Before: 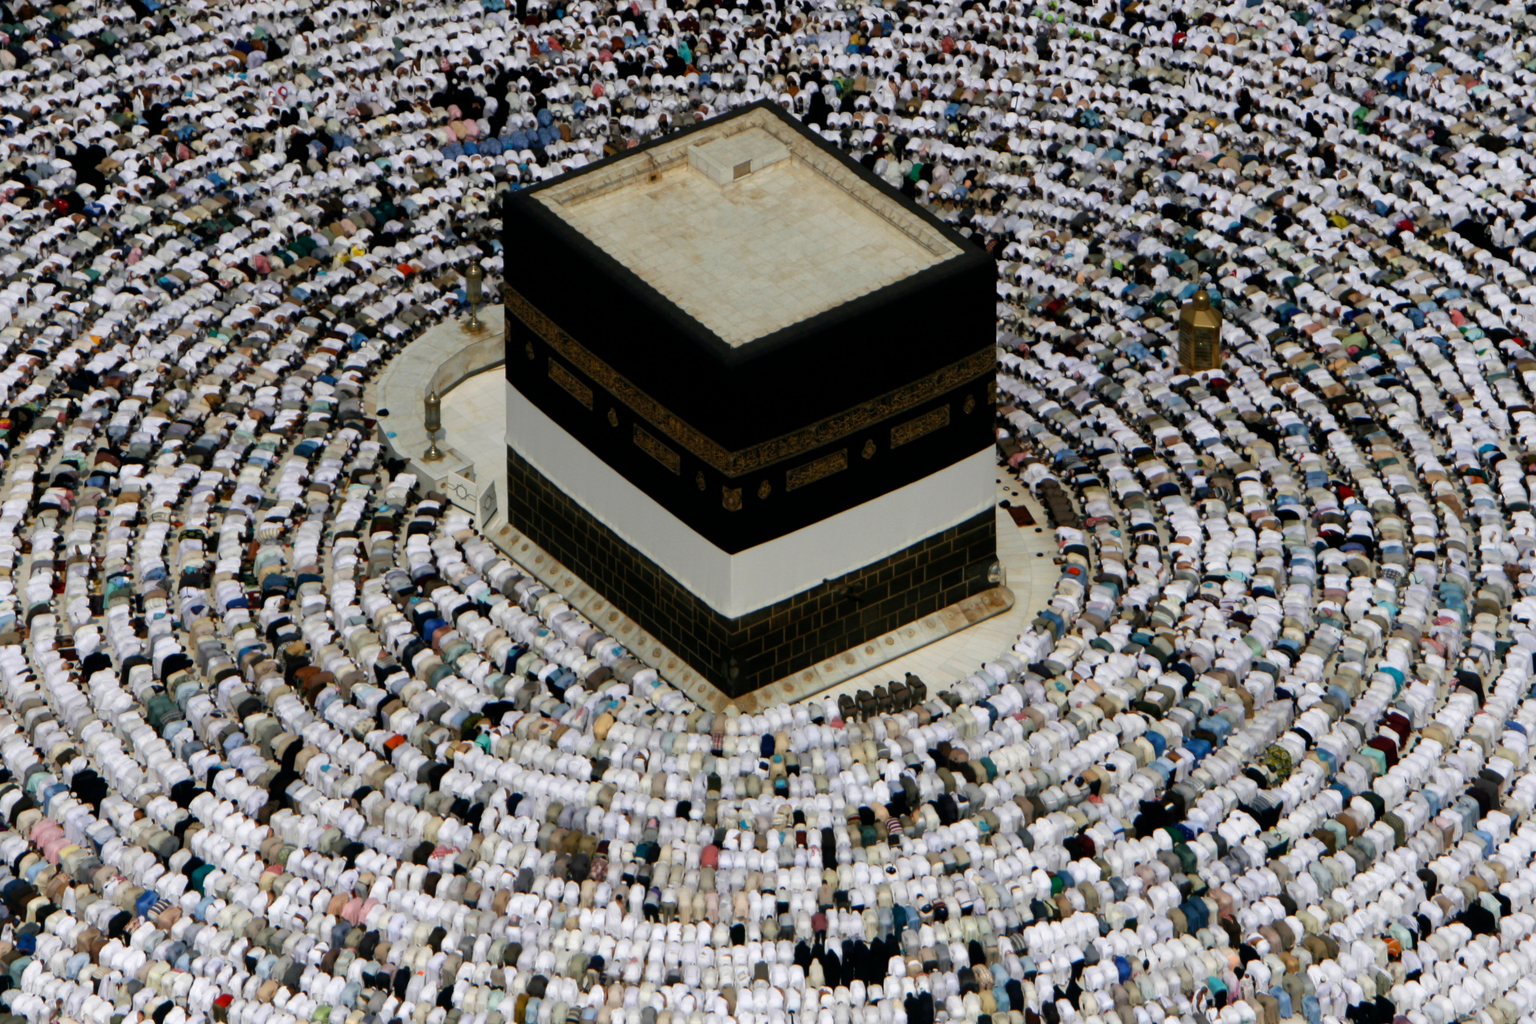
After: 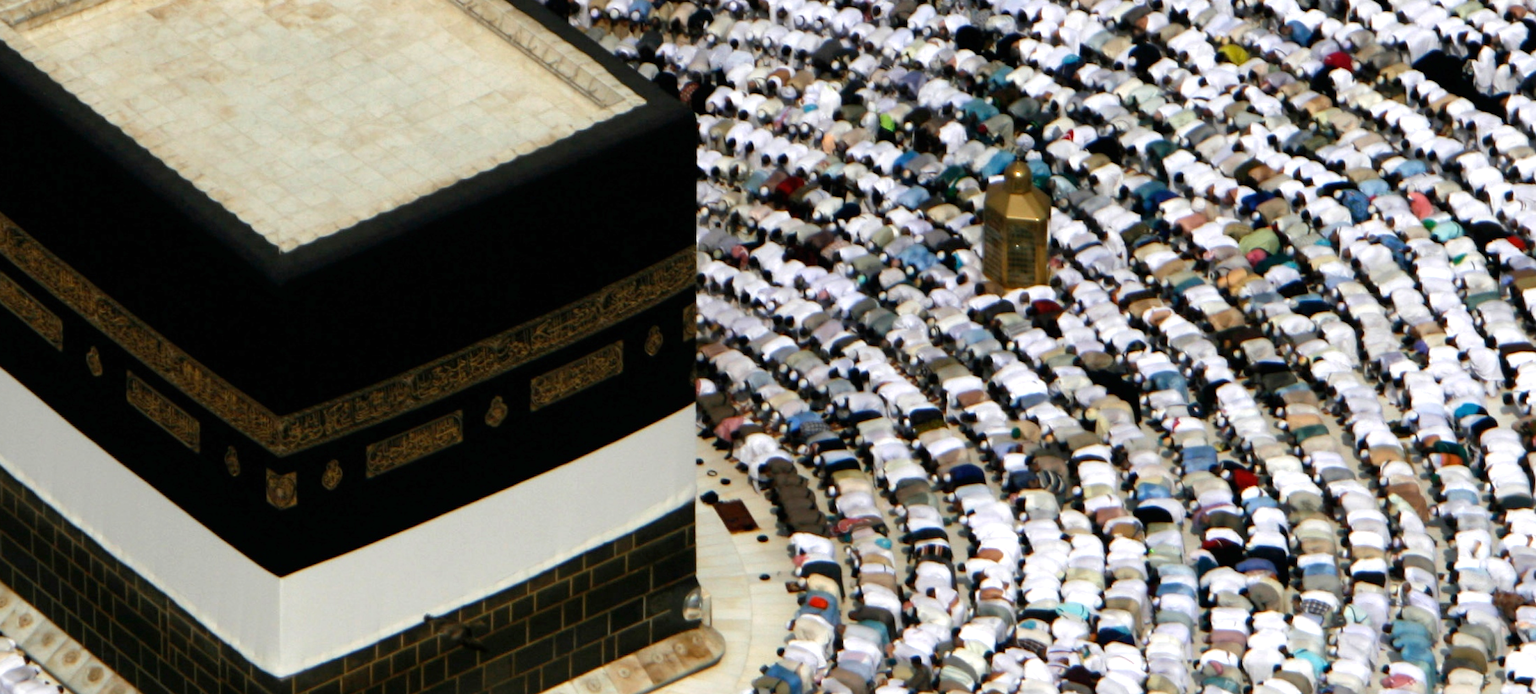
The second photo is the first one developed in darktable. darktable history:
crop: left 36.005%, top 18.293%, right 0.31%, bottom 38.444%
exposure: black level correction 0, exposure 0.7 EV, compensate exposure bias true, compensate highlight preservation false
